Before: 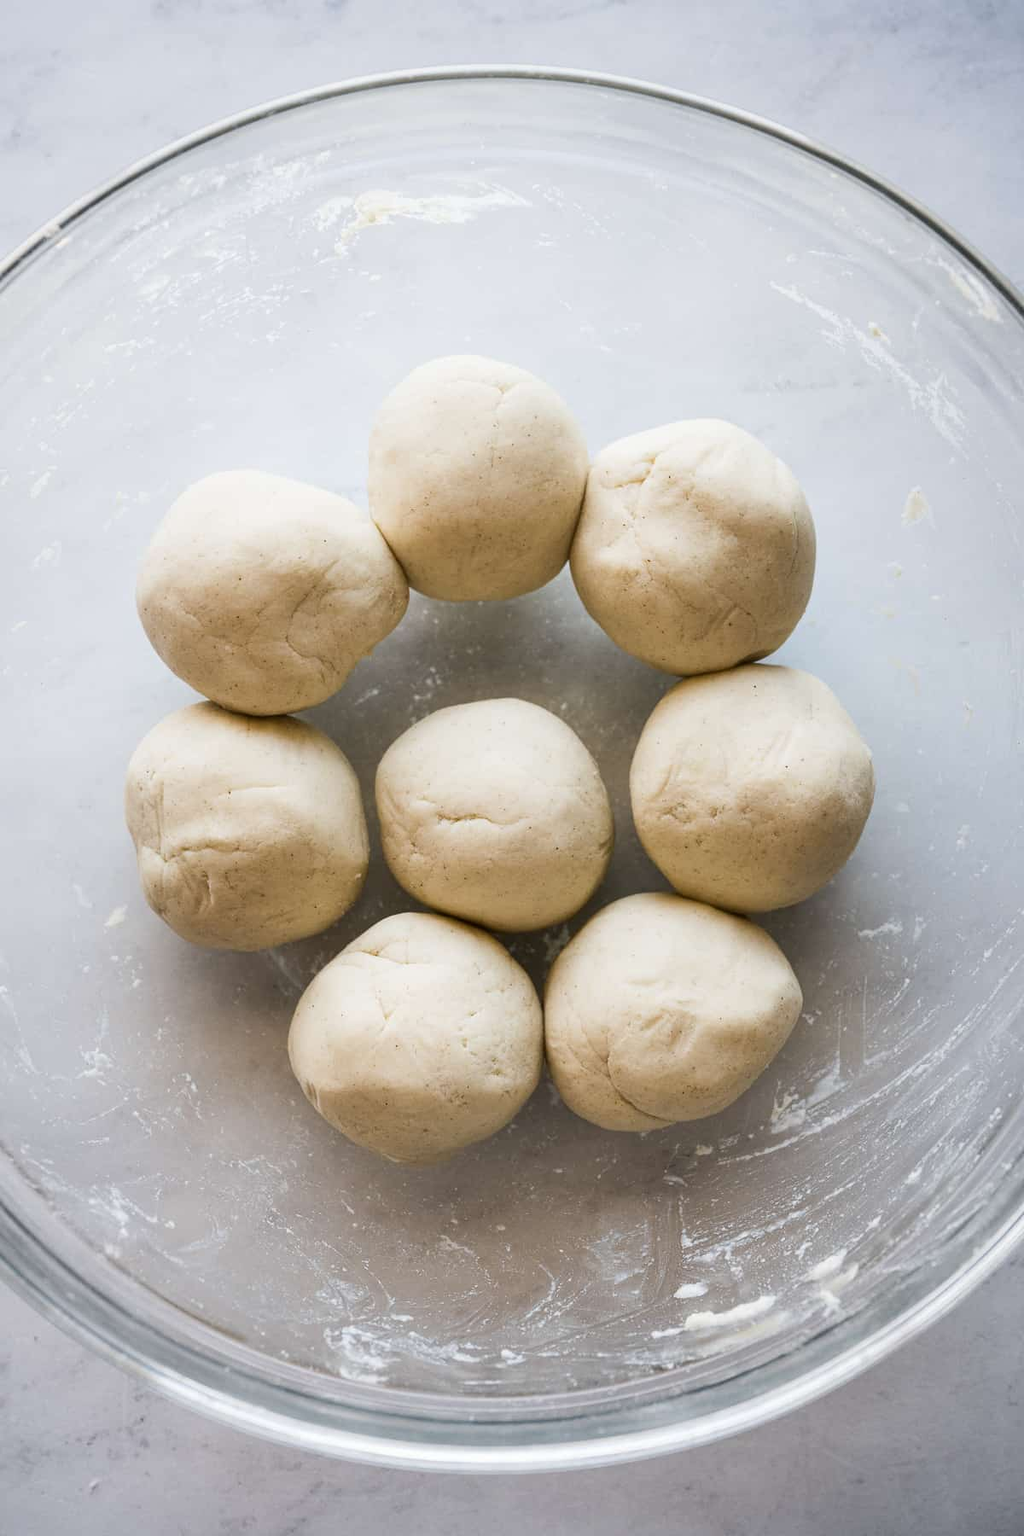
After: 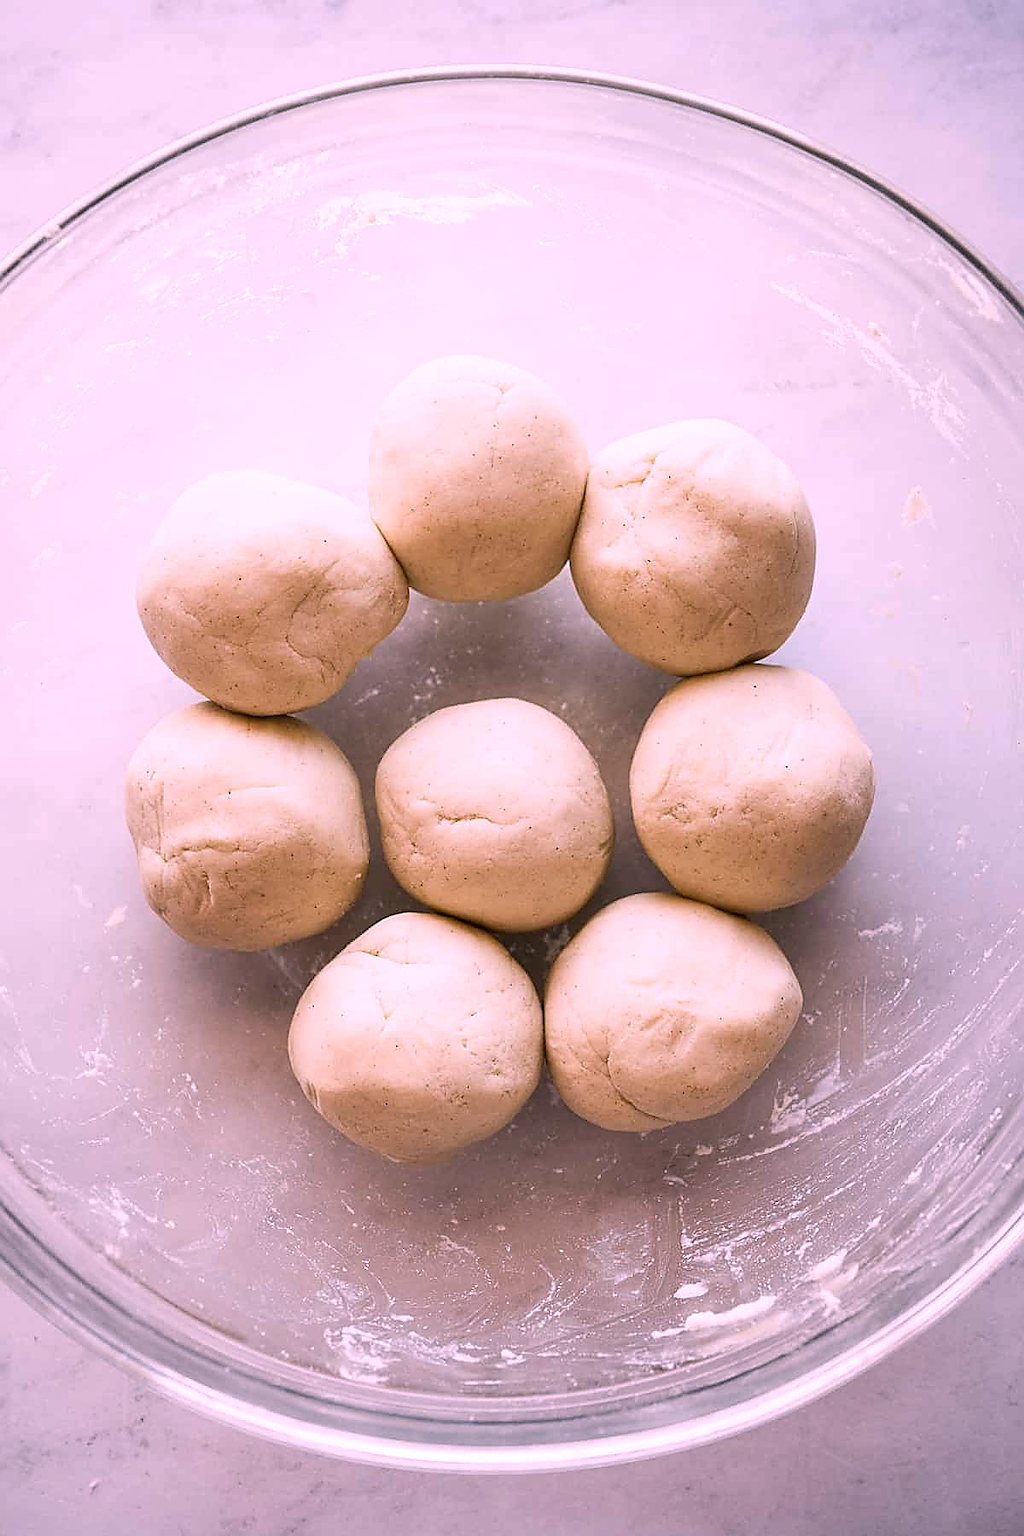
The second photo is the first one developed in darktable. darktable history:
white balance: red 1.188, blue 1.11
sharpen: radius 1.4, amount 1.25, threshold 0.7
